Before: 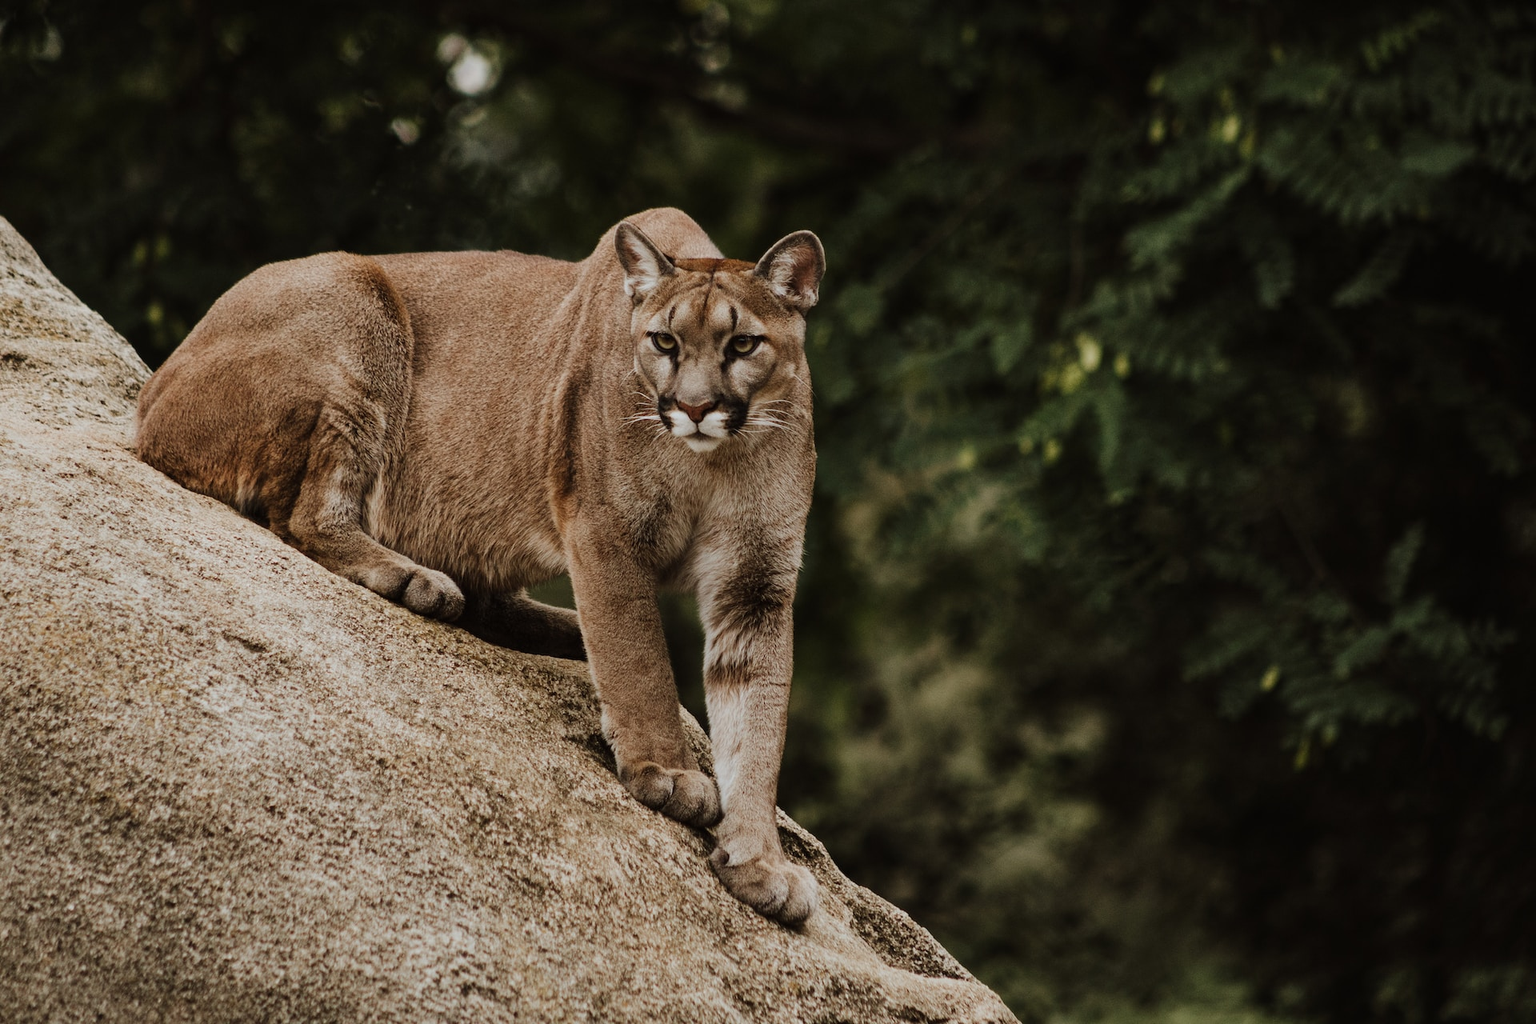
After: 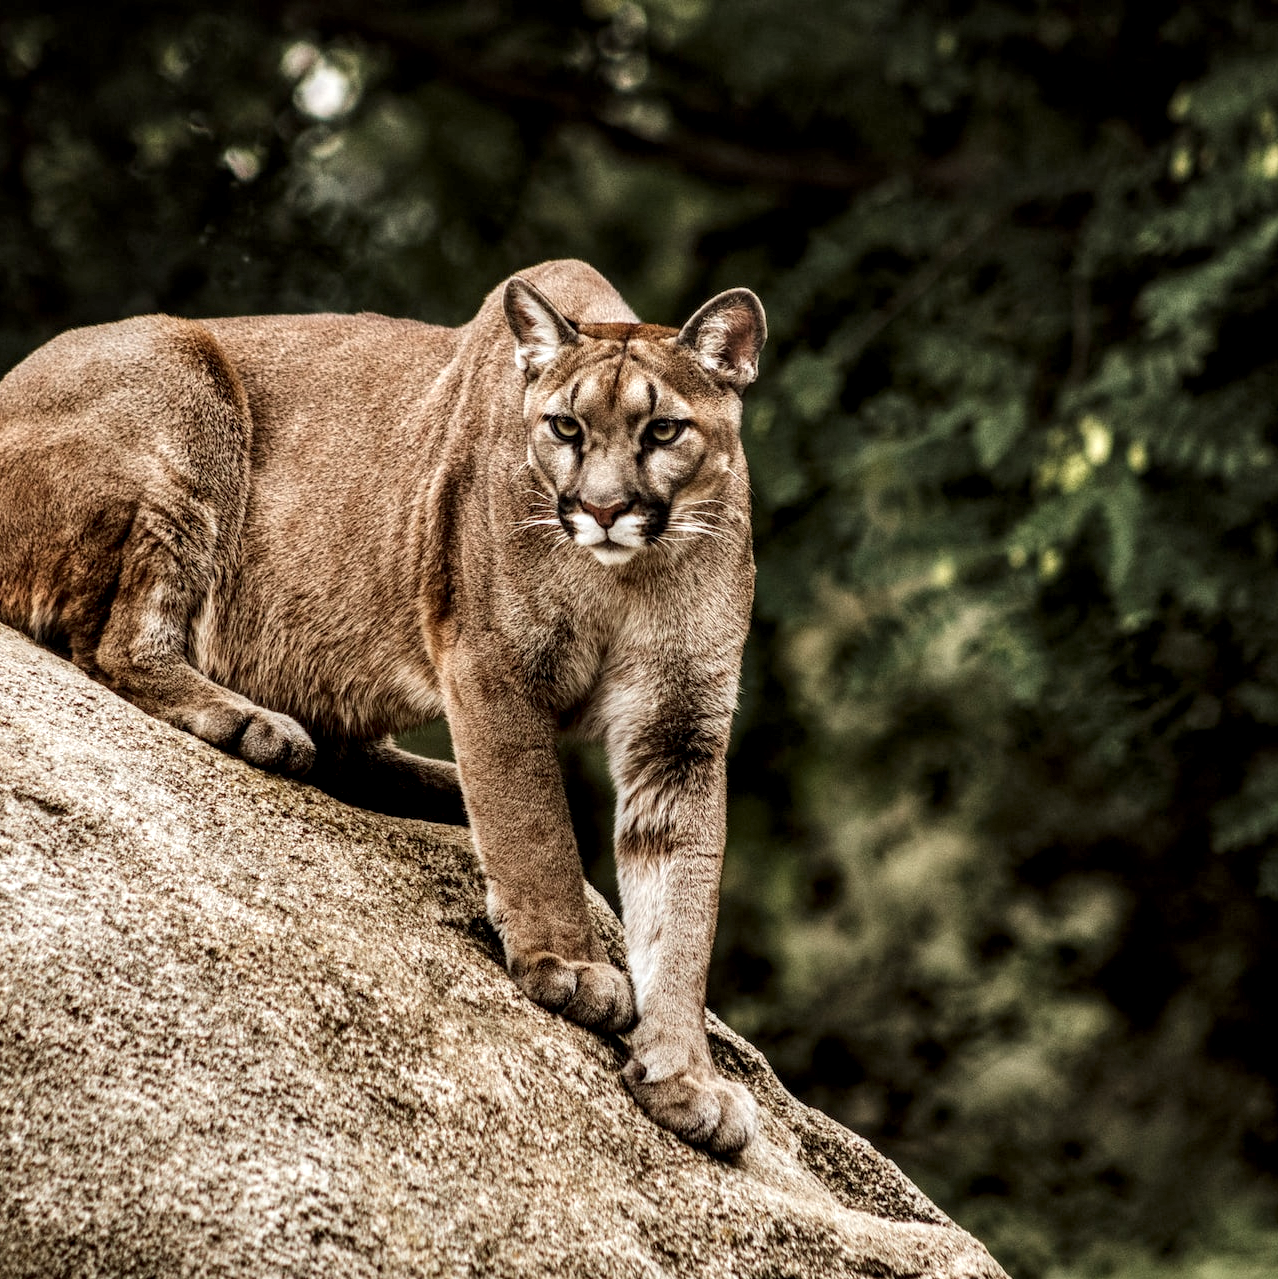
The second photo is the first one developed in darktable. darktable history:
crop and rotate: left 13.815%, right 19.619%
exposure: exposure 0.489 EV, compensate highlight preservation false
local contrast: highlights 21%, shadows 69%, detail 170%
